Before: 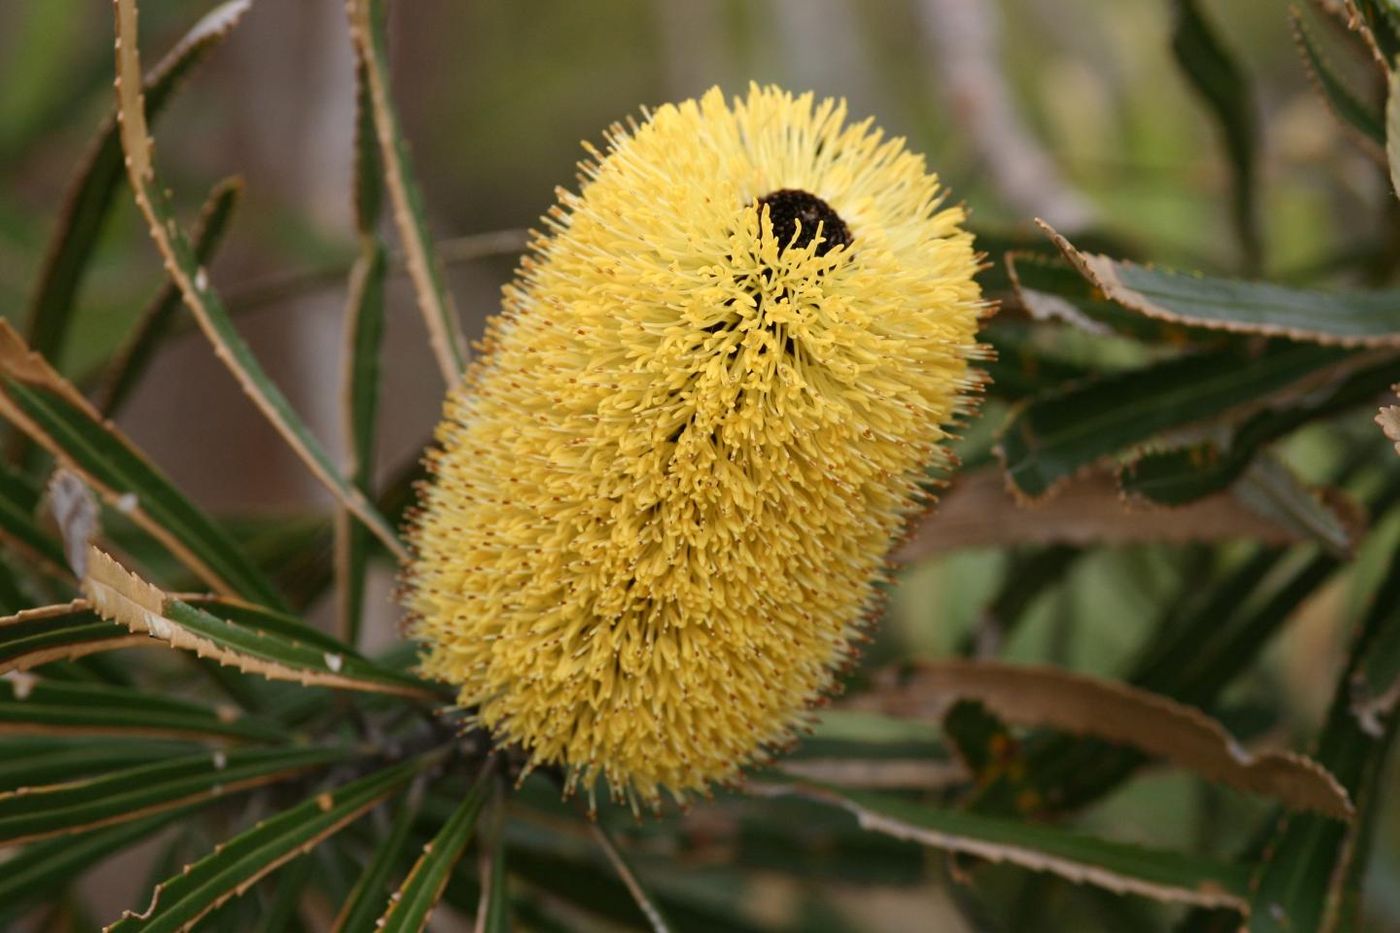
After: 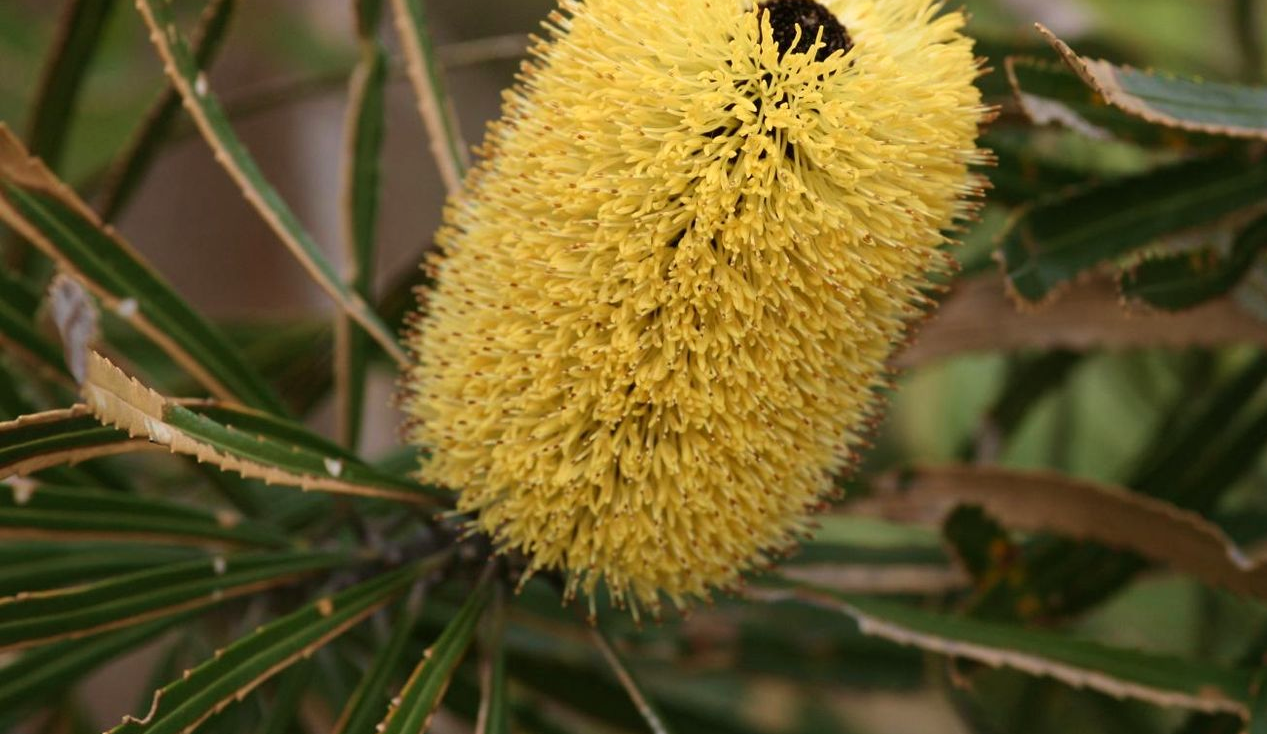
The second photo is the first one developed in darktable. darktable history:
tone equalizer: on, module defaults
velvia: on, module defaults
crop: top 20.916%, right 9.437%, bottom 0.316%
